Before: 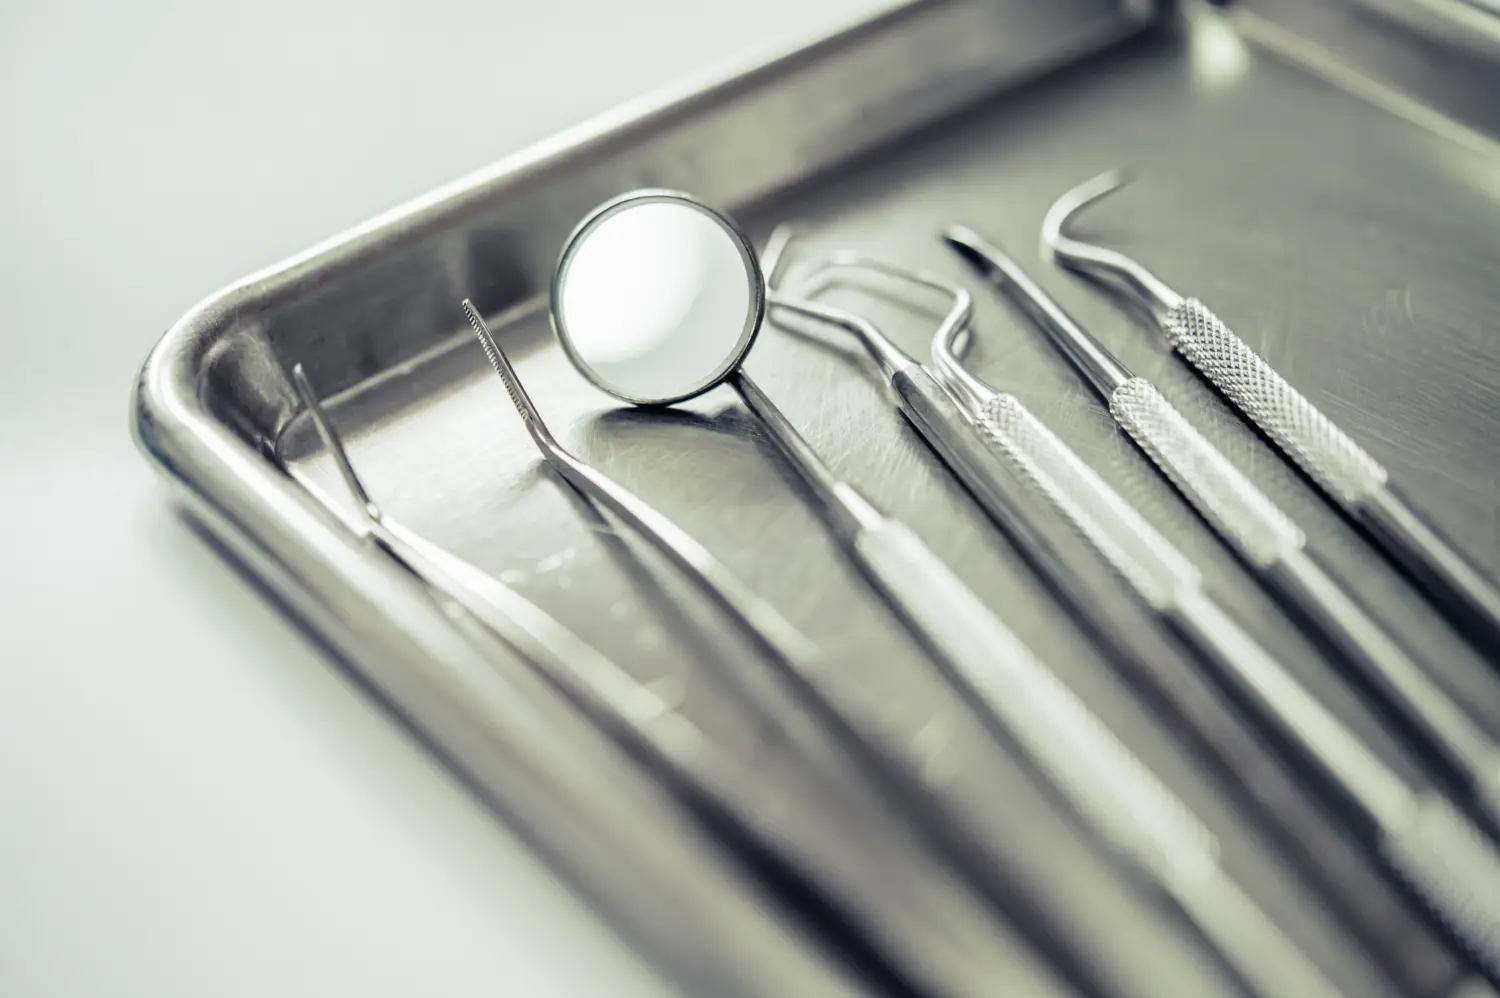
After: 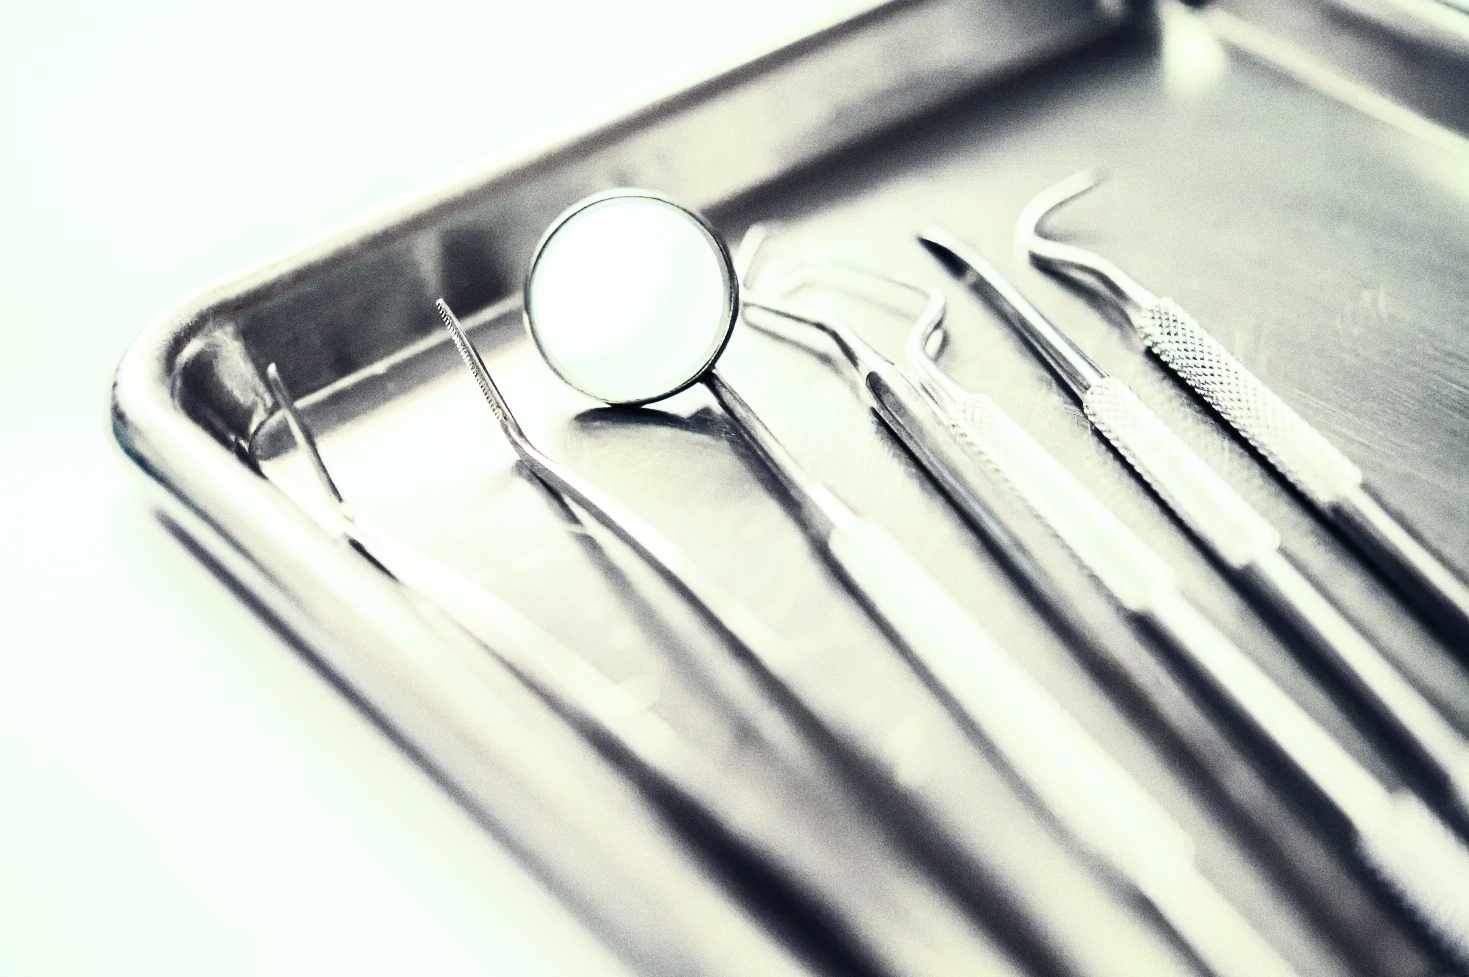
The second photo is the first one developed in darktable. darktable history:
crop: left 1.743%, right 0.268%, bottom 2.011%
grain: coarseness 11.82 ISO, strength 36.67%, mid-tones bias 74.17%
contrast brightness saturation: contrast 0.62, brightness 0.34, saturation 0.14
